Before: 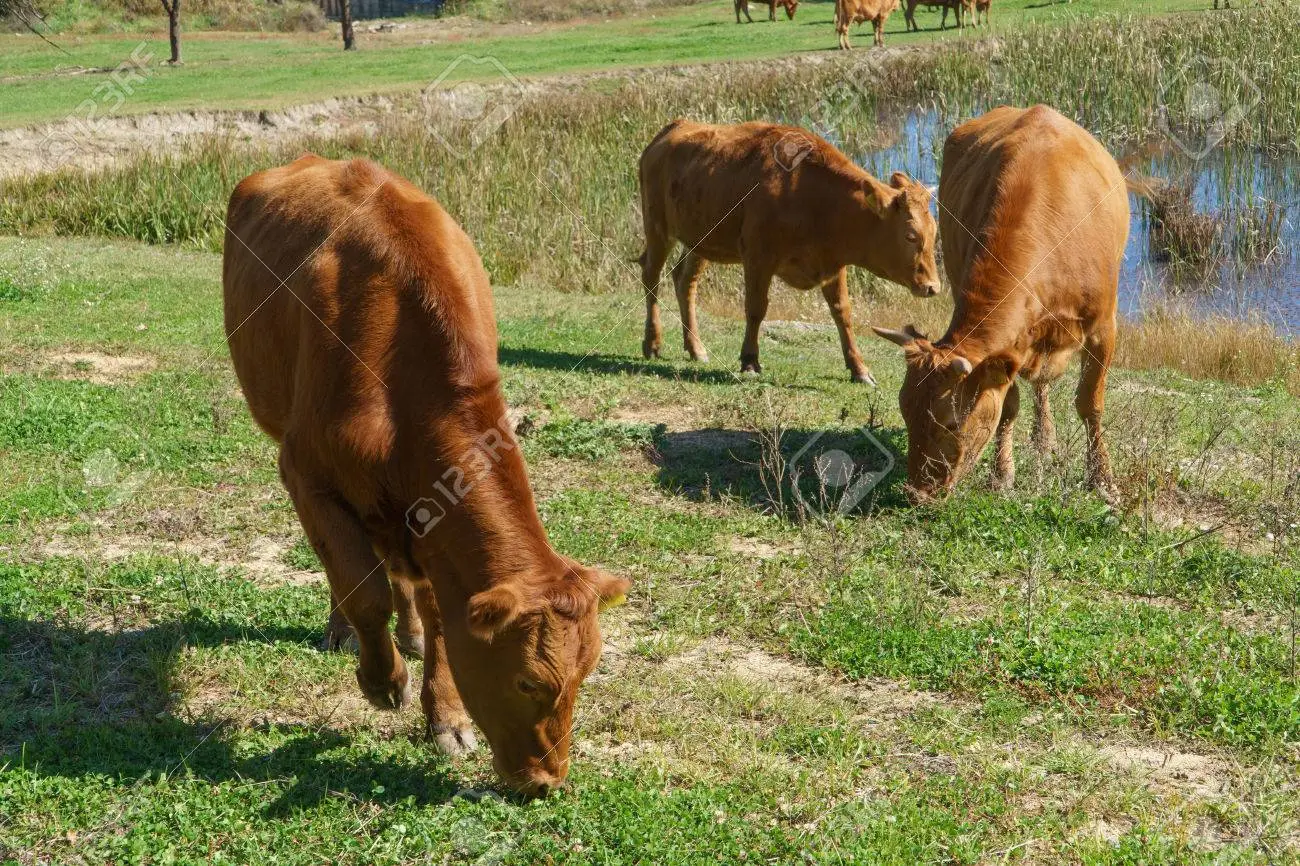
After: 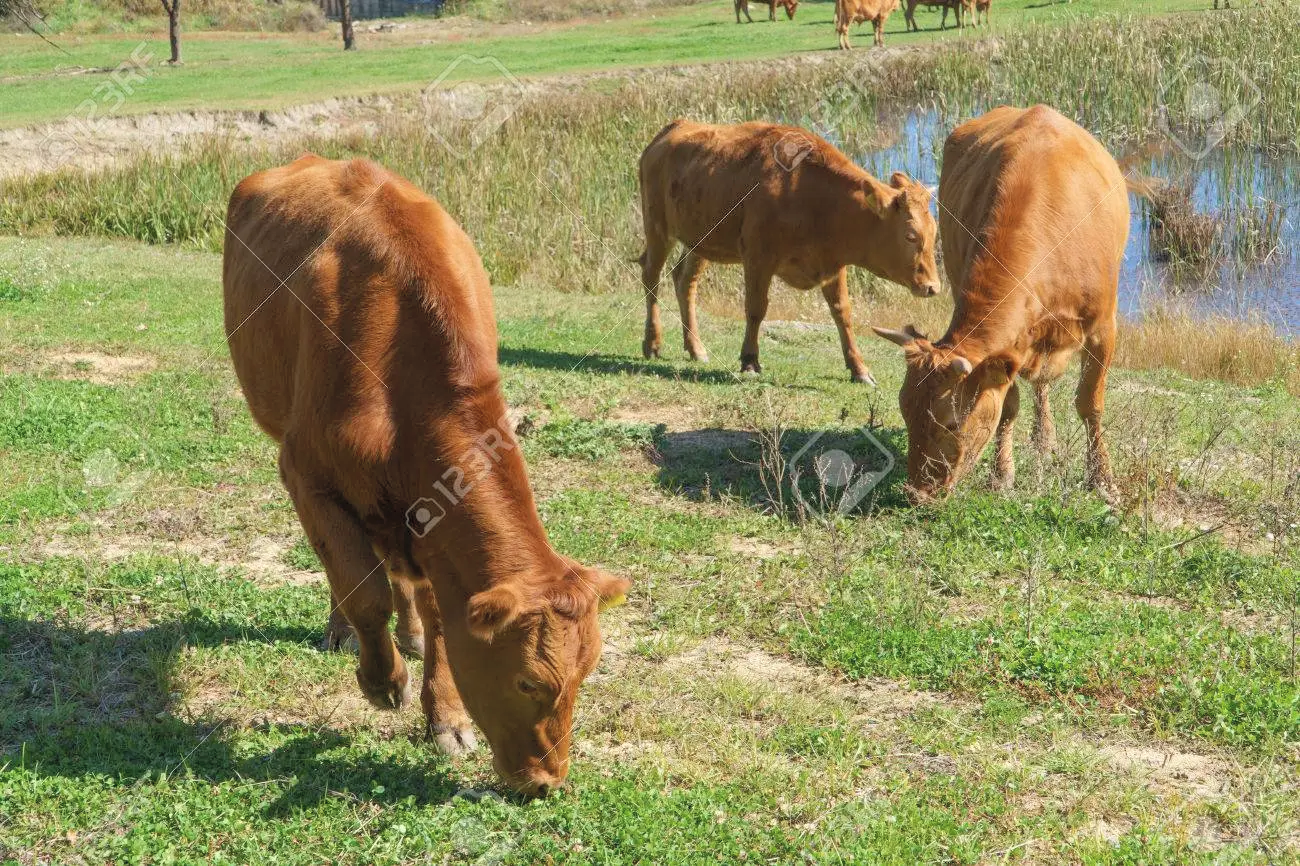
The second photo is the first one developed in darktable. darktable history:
contrast brightness saturation: brightness 0.151
